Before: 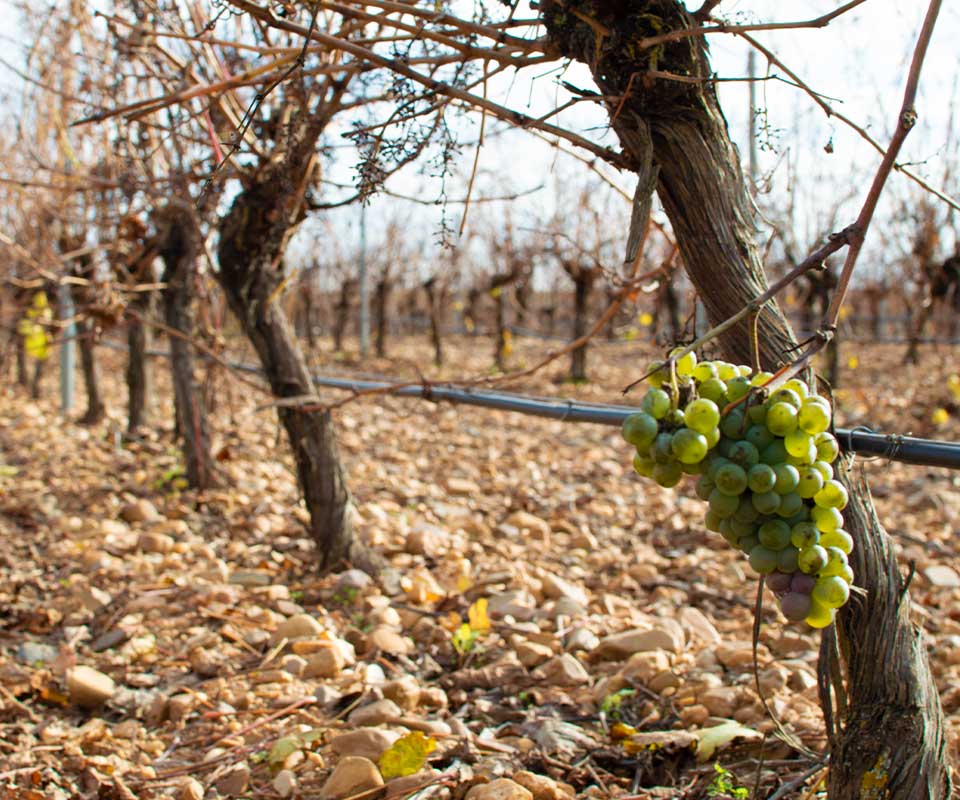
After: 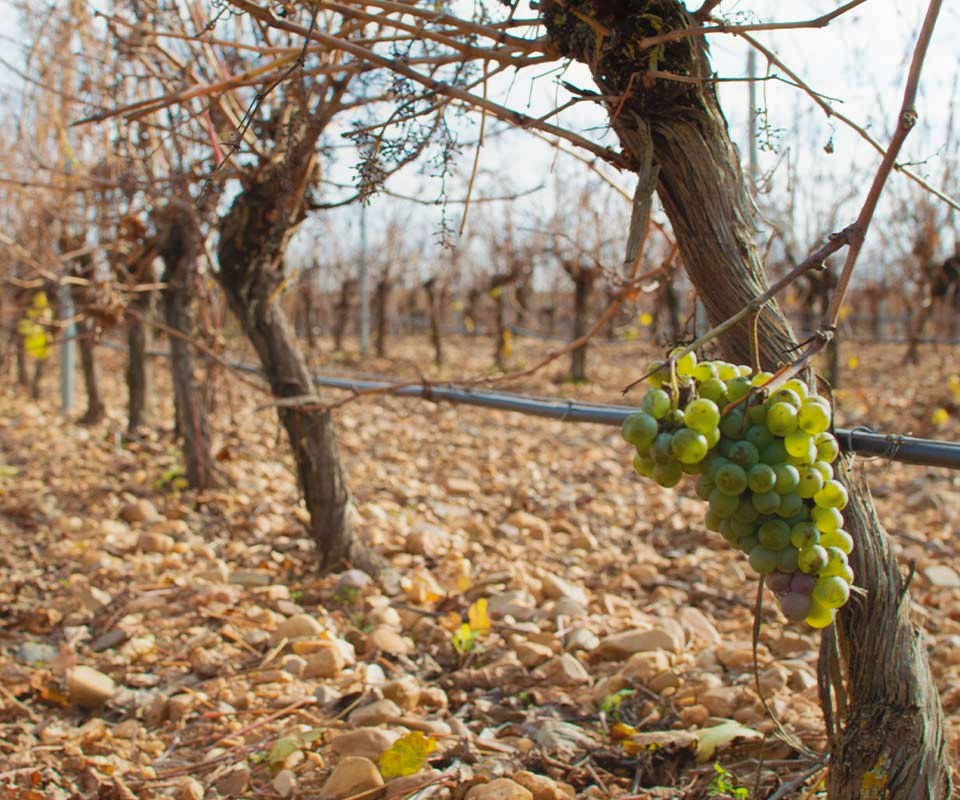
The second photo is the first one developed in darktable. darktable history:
shadows and highlights: on, module defaults
contrast equalizer: octaves 7, y [[0.6 ×6], [0.55 ×6], [0 ×6], [0 ×6], [0 ×6]], mix -0.3
